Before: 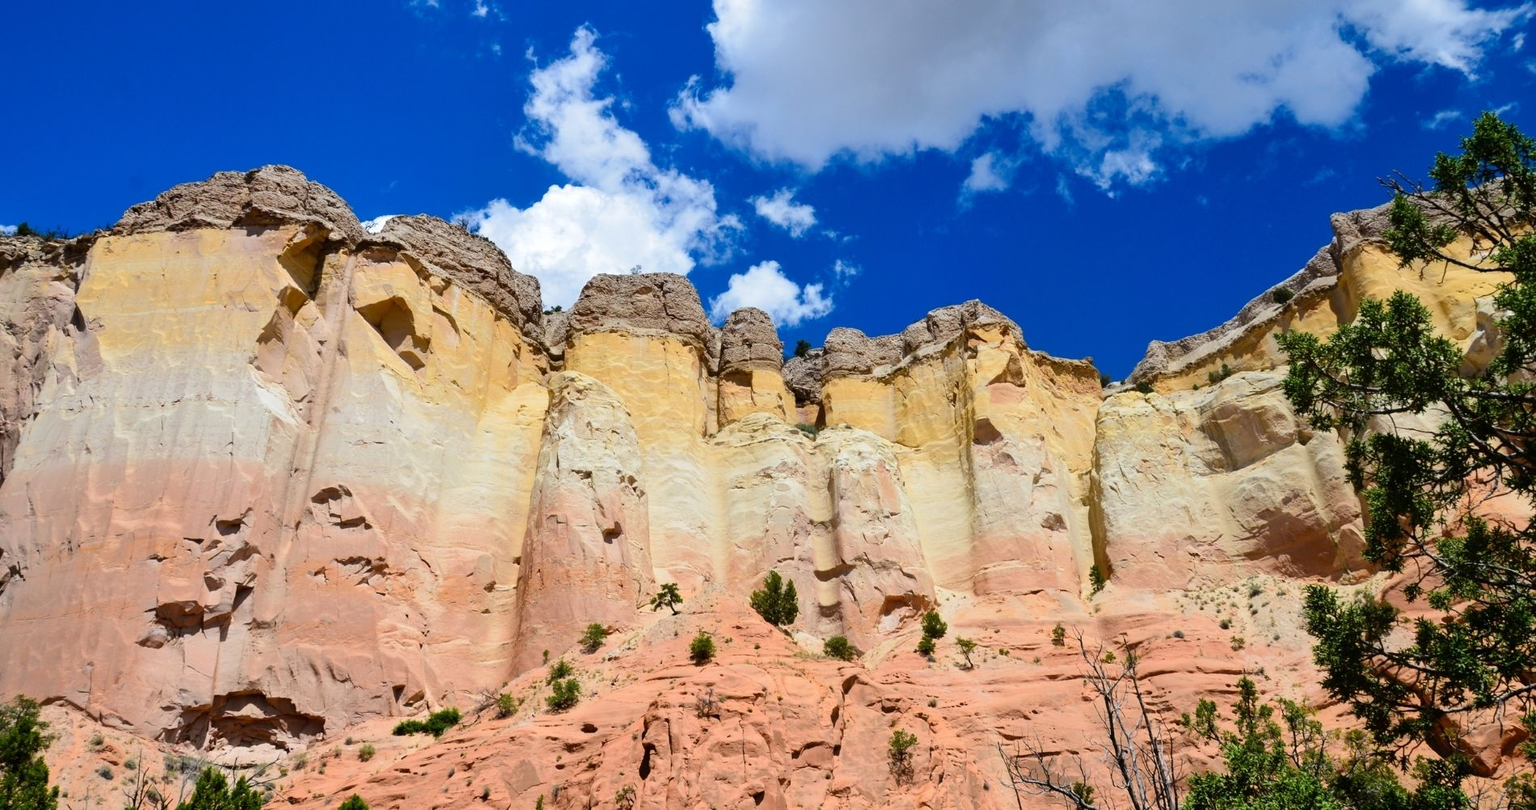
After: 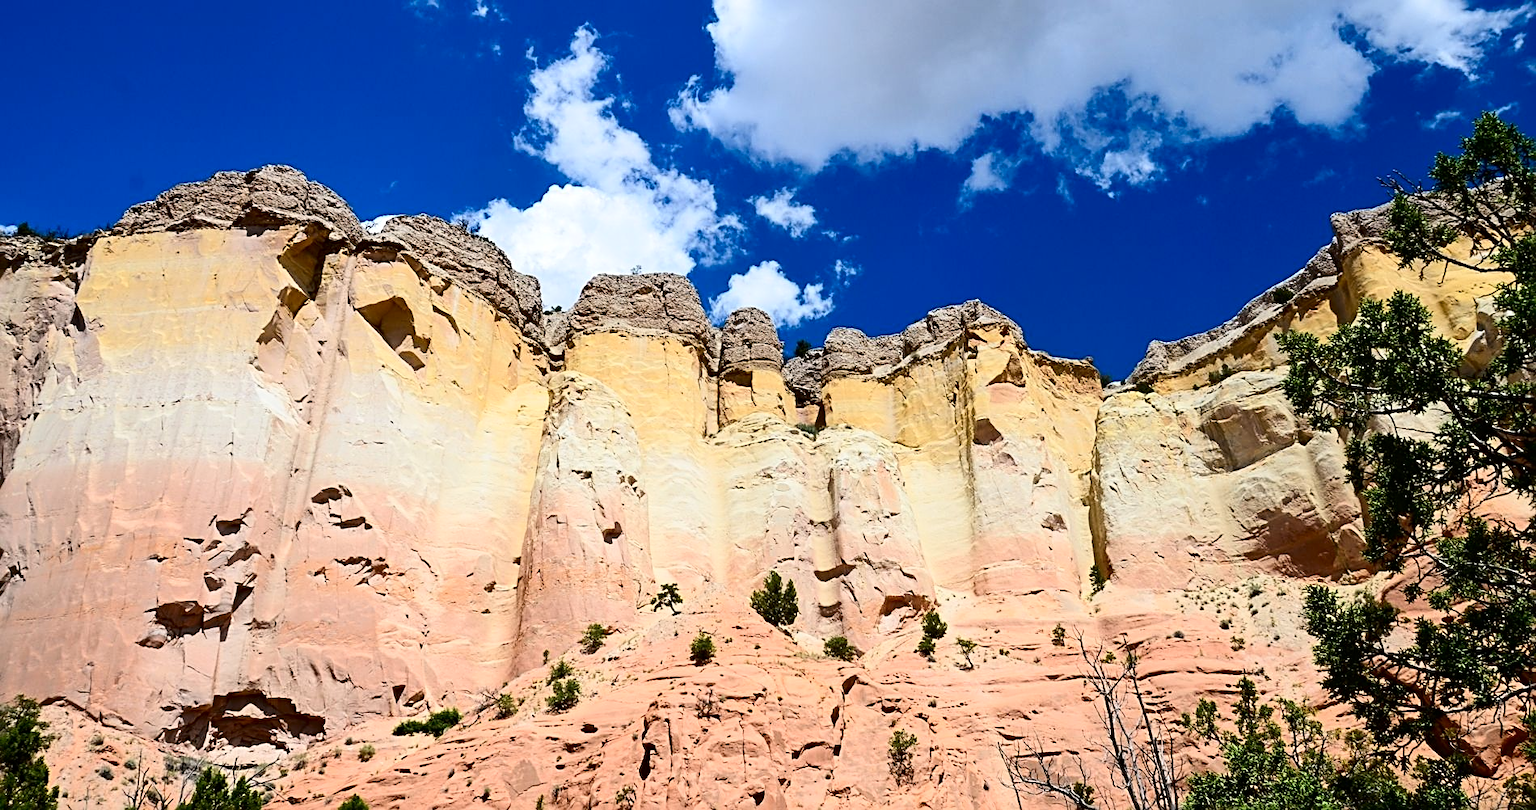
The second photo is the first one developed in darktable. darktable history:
sharpen: radius 2.676, amount 0.669
contrast brightness saturation: contrast 0.22
shadows and highlights: shadows -23.08, highlights 46.15, soften with gaussian
